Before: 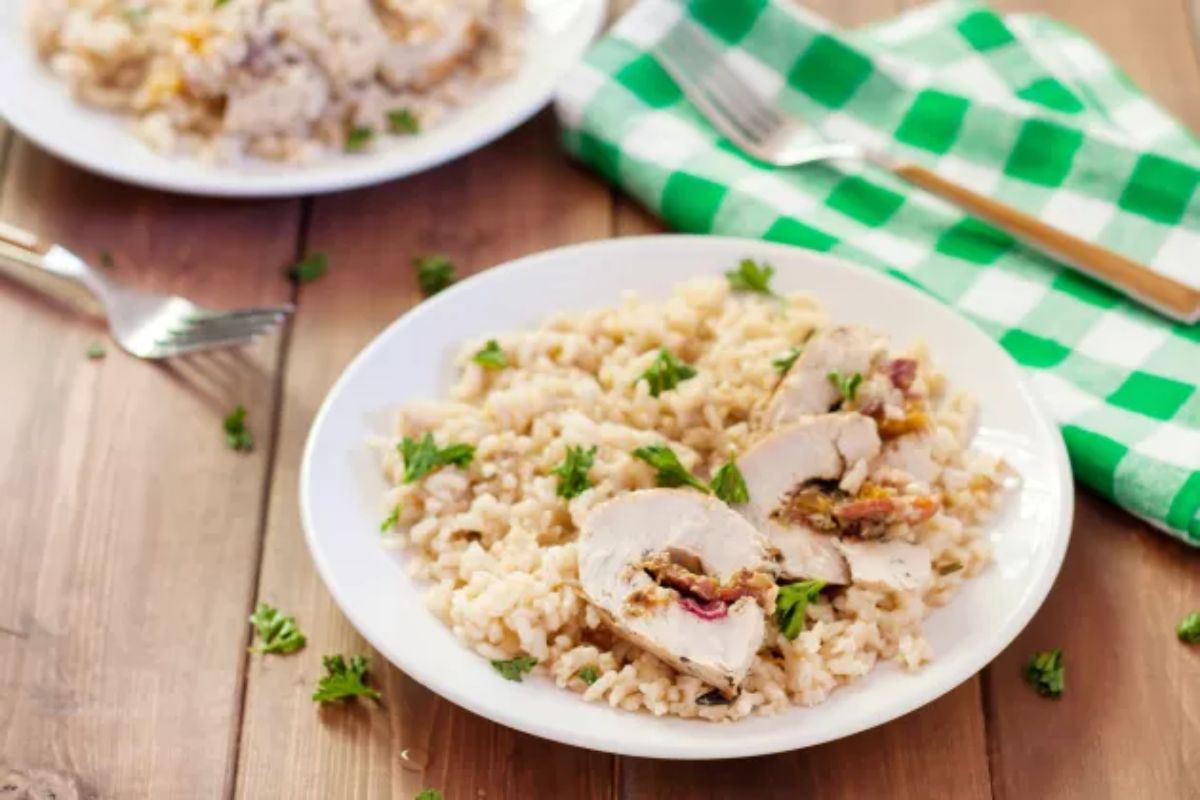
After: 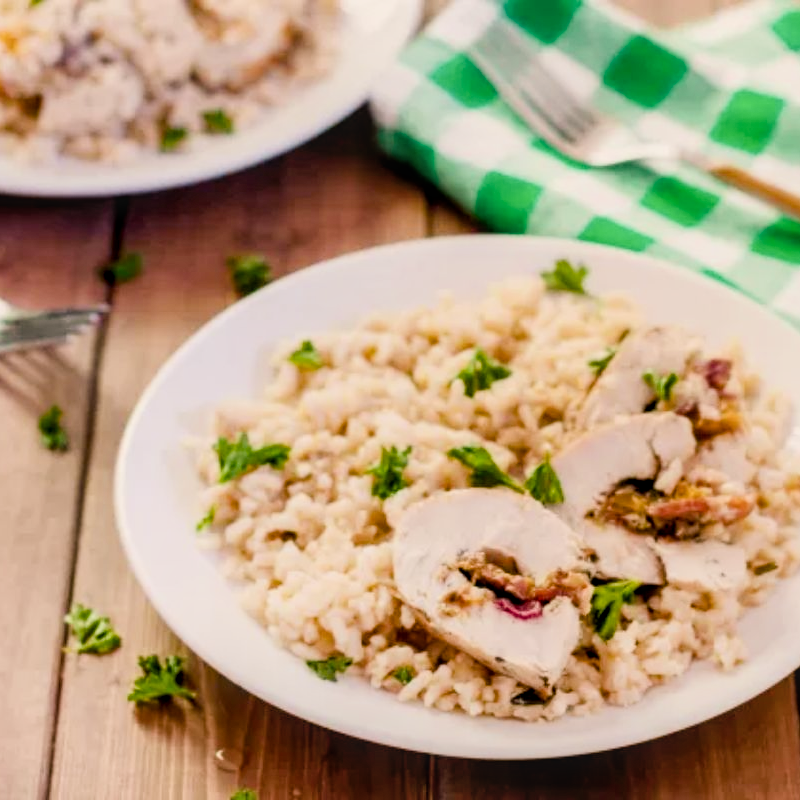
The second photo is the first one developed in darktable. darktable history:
crop and rotate: left 15.446%, right 17.836%
local contrast: on, module defaults
color balance rgb: shadows lift › chroma 2%, shadows lift › hue 185.64°, power › luminance 1.48%, highlights gain › chroma 3%, highlights gain › hue 54.51°, global offset › luminance -0.4%, perceptual saturation grading › highlights -18.47%, perceptual saturation grading › mid-tones 6.62%, perceptual saturation grading › shadows 28.22%, perceptual brilliance grading › highlights 15.68%, perceptual brilliance grading › shadows -14.29%, global vibrance 25.96%, contrast 6.45%
filmic rgb: black relative exposure -7.65 EV, white relative exposure 4.56 EV, hardness 3.61
